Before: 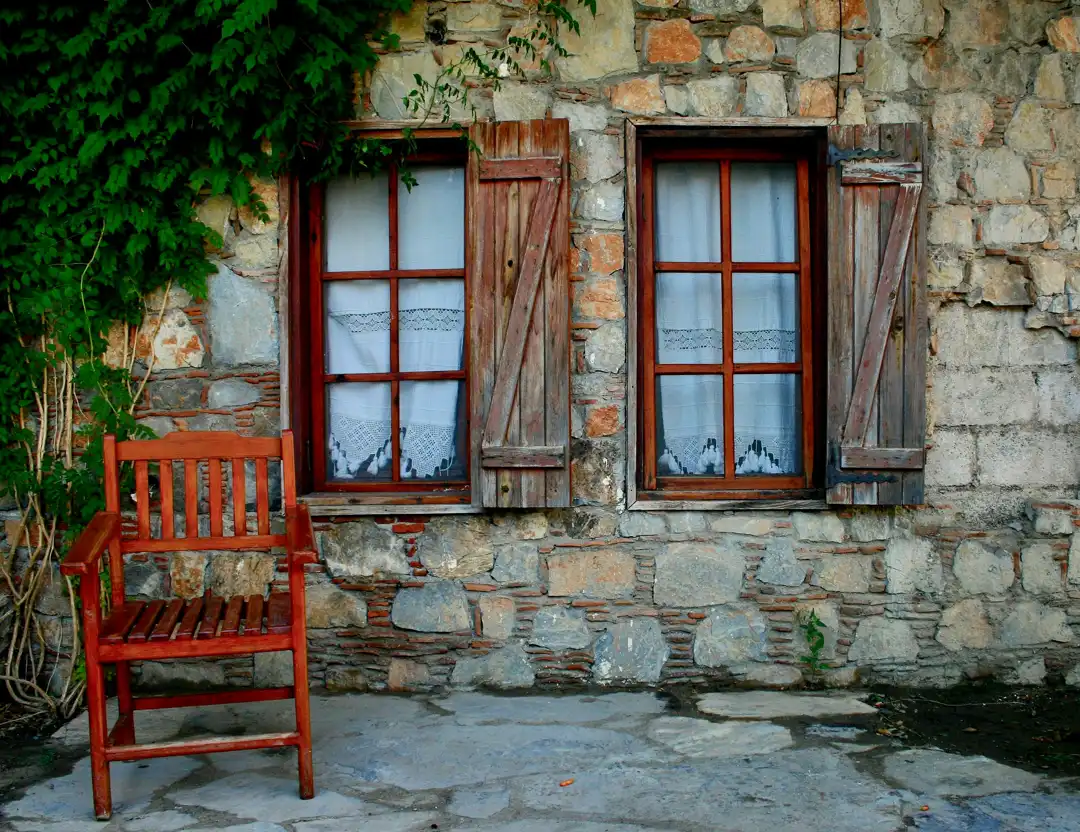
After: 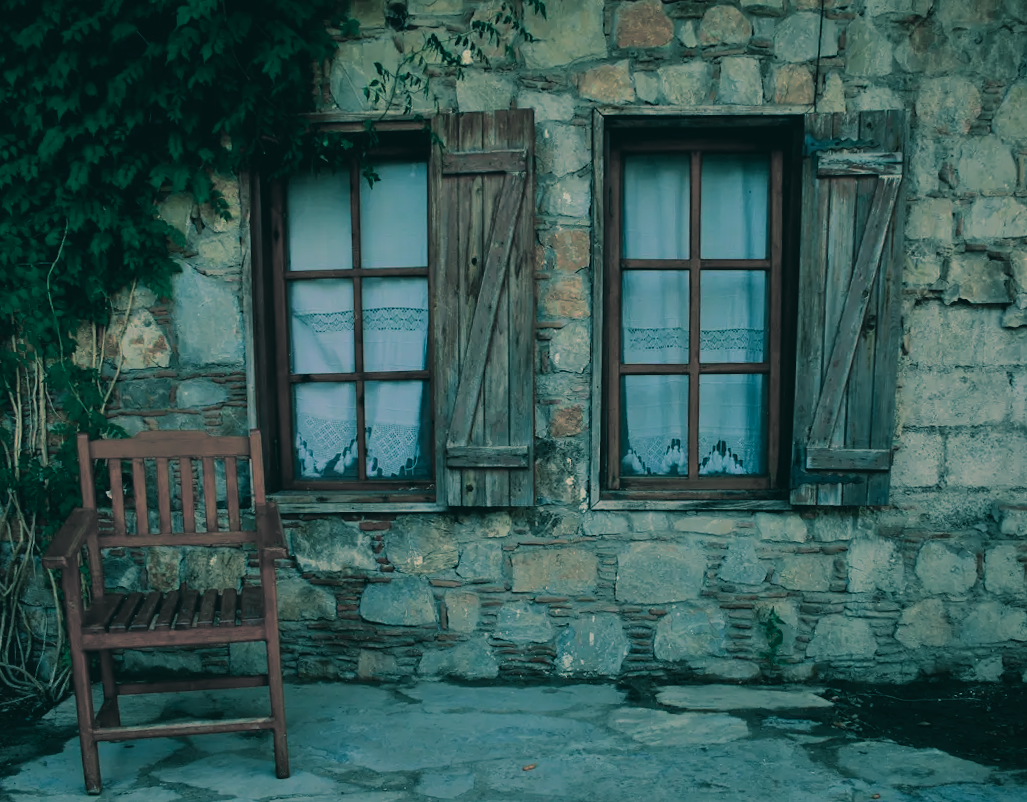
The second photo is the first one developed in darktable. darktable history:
crop: top 1.049%, right 0.001%
exposure: black level correction 0, exposure -0.721 EV, compensate highlight preservation false
split-toning: shadows › hue 186.43°, highlights › hue 49.29°, compress 30.29%
color balance rgb: shadows lift › chroma 2%, shadows lift › hue 219.6°, power › hue 313.2°, highlights gain › chroma 3%, highlights gain › hue 75.6°, global offset › luminance 0.5%, perceptual saturation grading › global saturation 15.33%, perceptual saturation grading › highlights -19.33%, perceptual saturation grading › shadows 20%, global vibrance 20%
rotate and perspective: rotation 0.074°, lens shift (vertical) 0.096, lens shift (horizontal) -0.041, crop left 0.043, crop right 0.952, crop top 0.024, crop bottom 0.979
